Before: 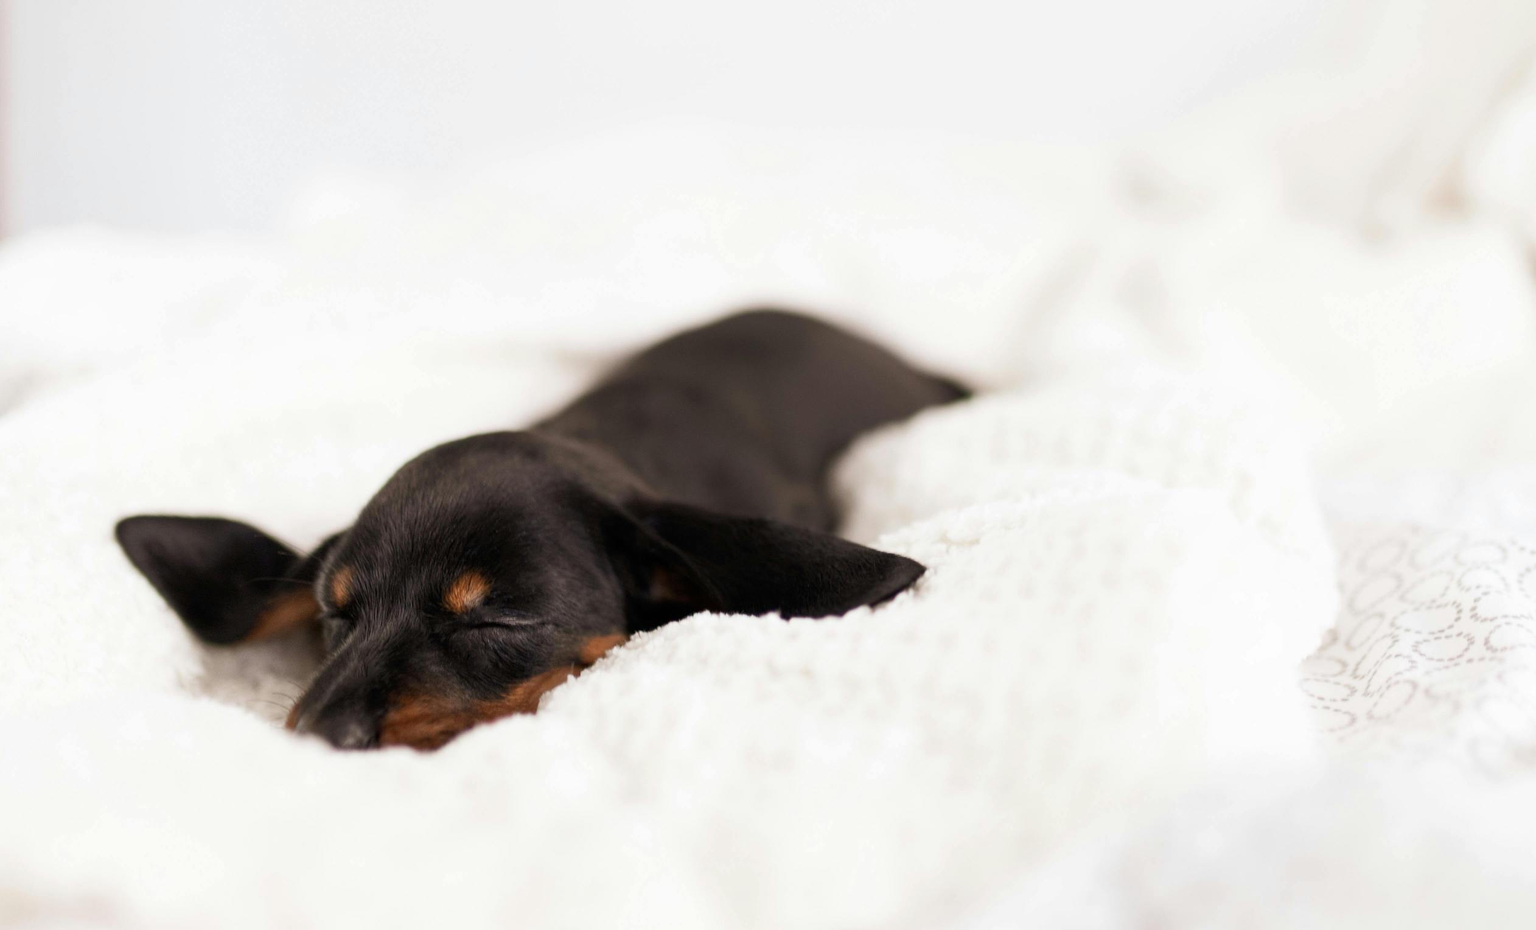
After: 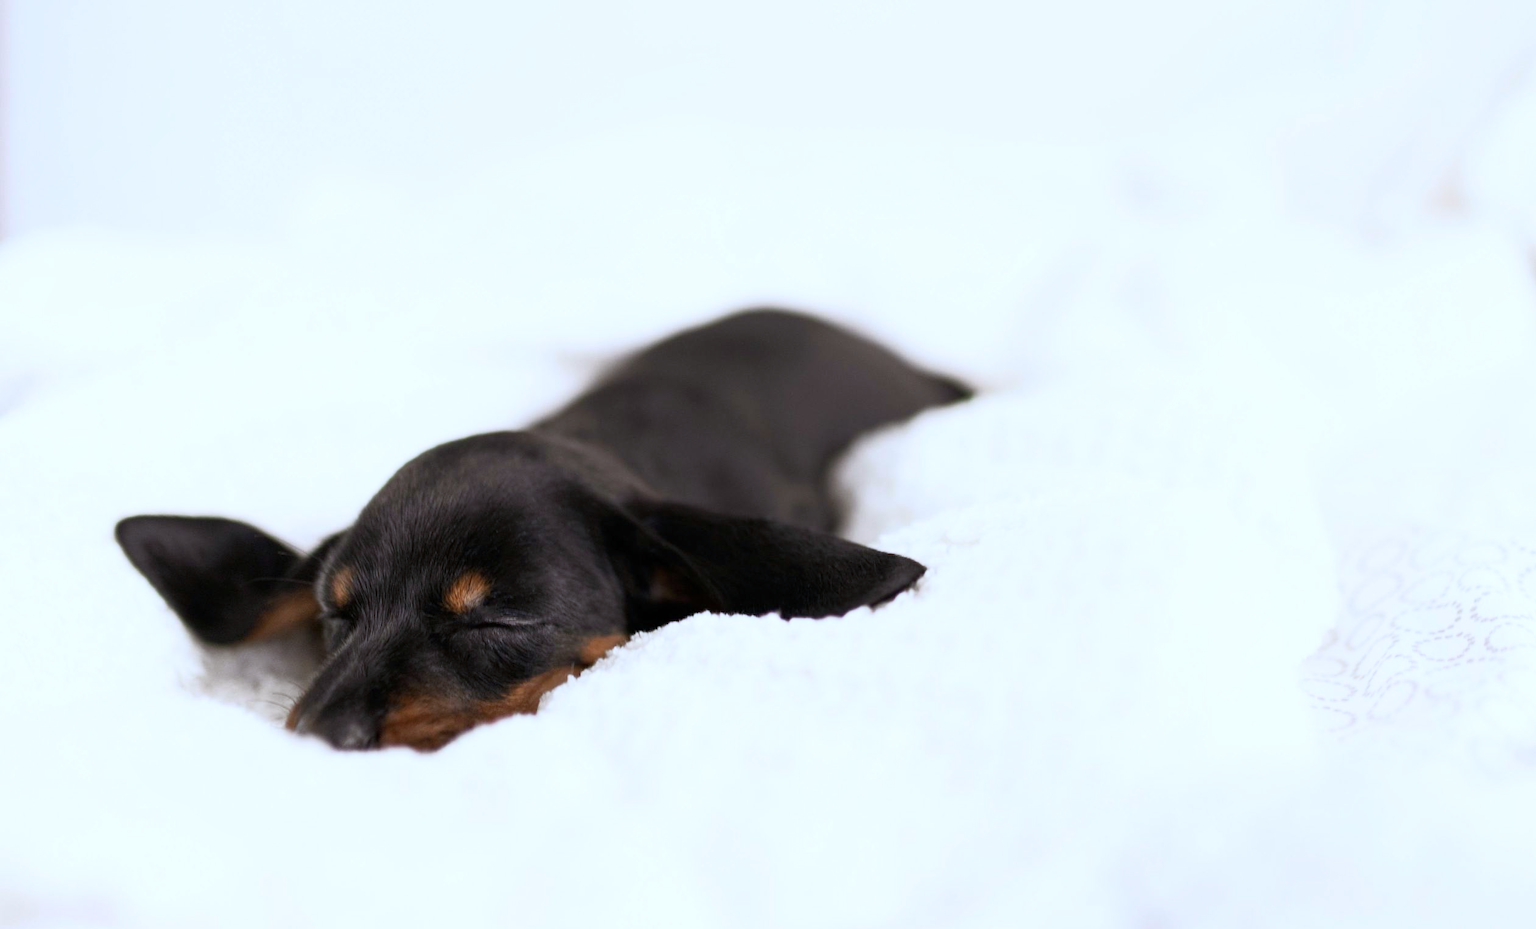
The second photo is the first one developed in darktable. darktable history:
shadows and highlights: shadows 0, highlights 40
white balance: red 0.931, blue 1.11
